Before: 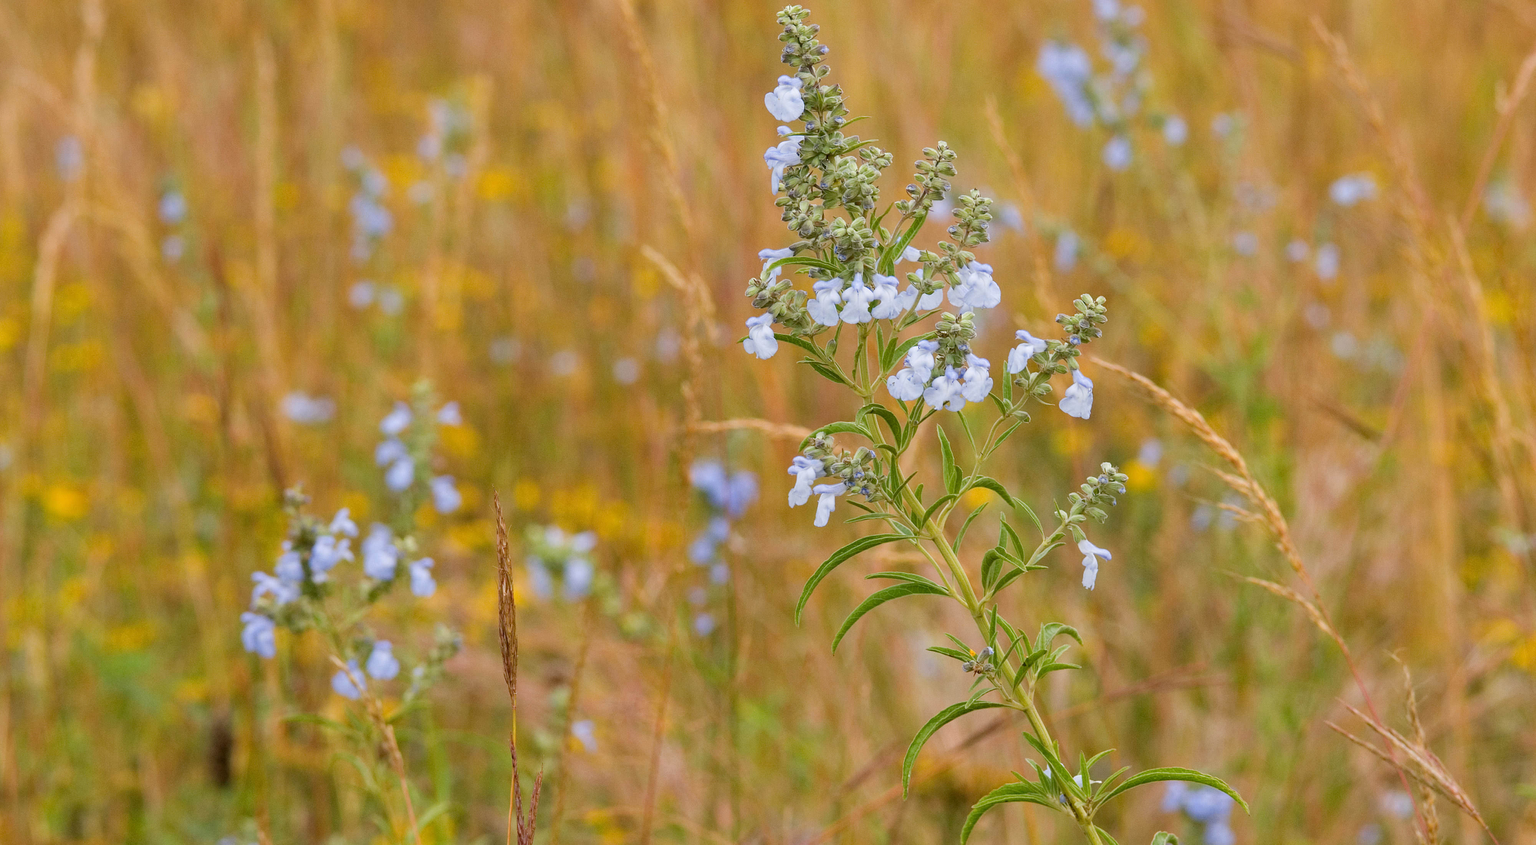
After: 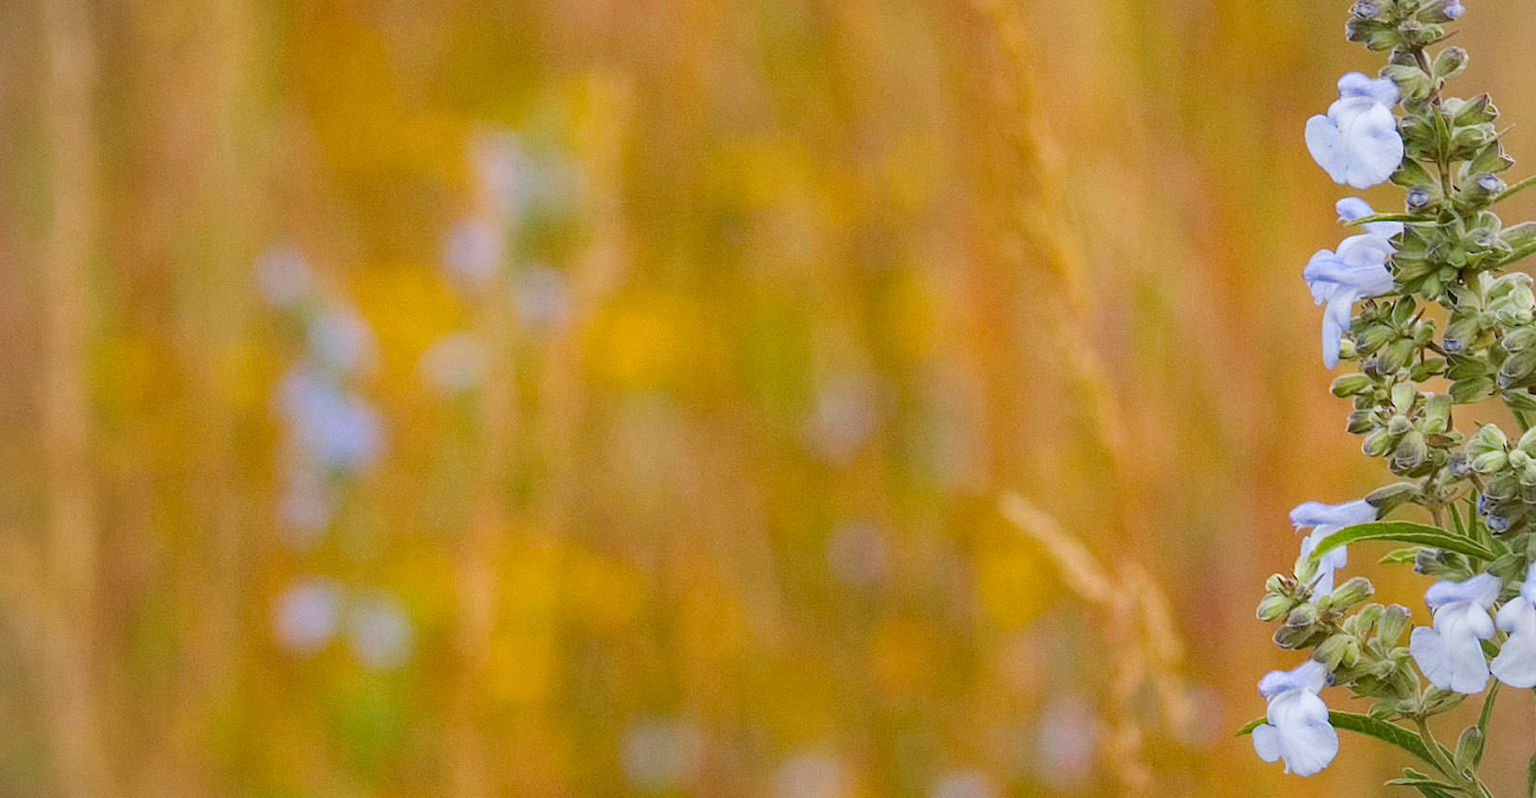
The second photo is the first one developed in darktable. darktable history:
vignetting: brightness -0.173, unbound false
crop: left 15.483%, top 5.464%, right 44.134%, bottom 56.323%
tone equalizer: on, module defaults
color balance rgb: perceptual saturation grading › global saturation 14.944%, global vibrance 15.103%
